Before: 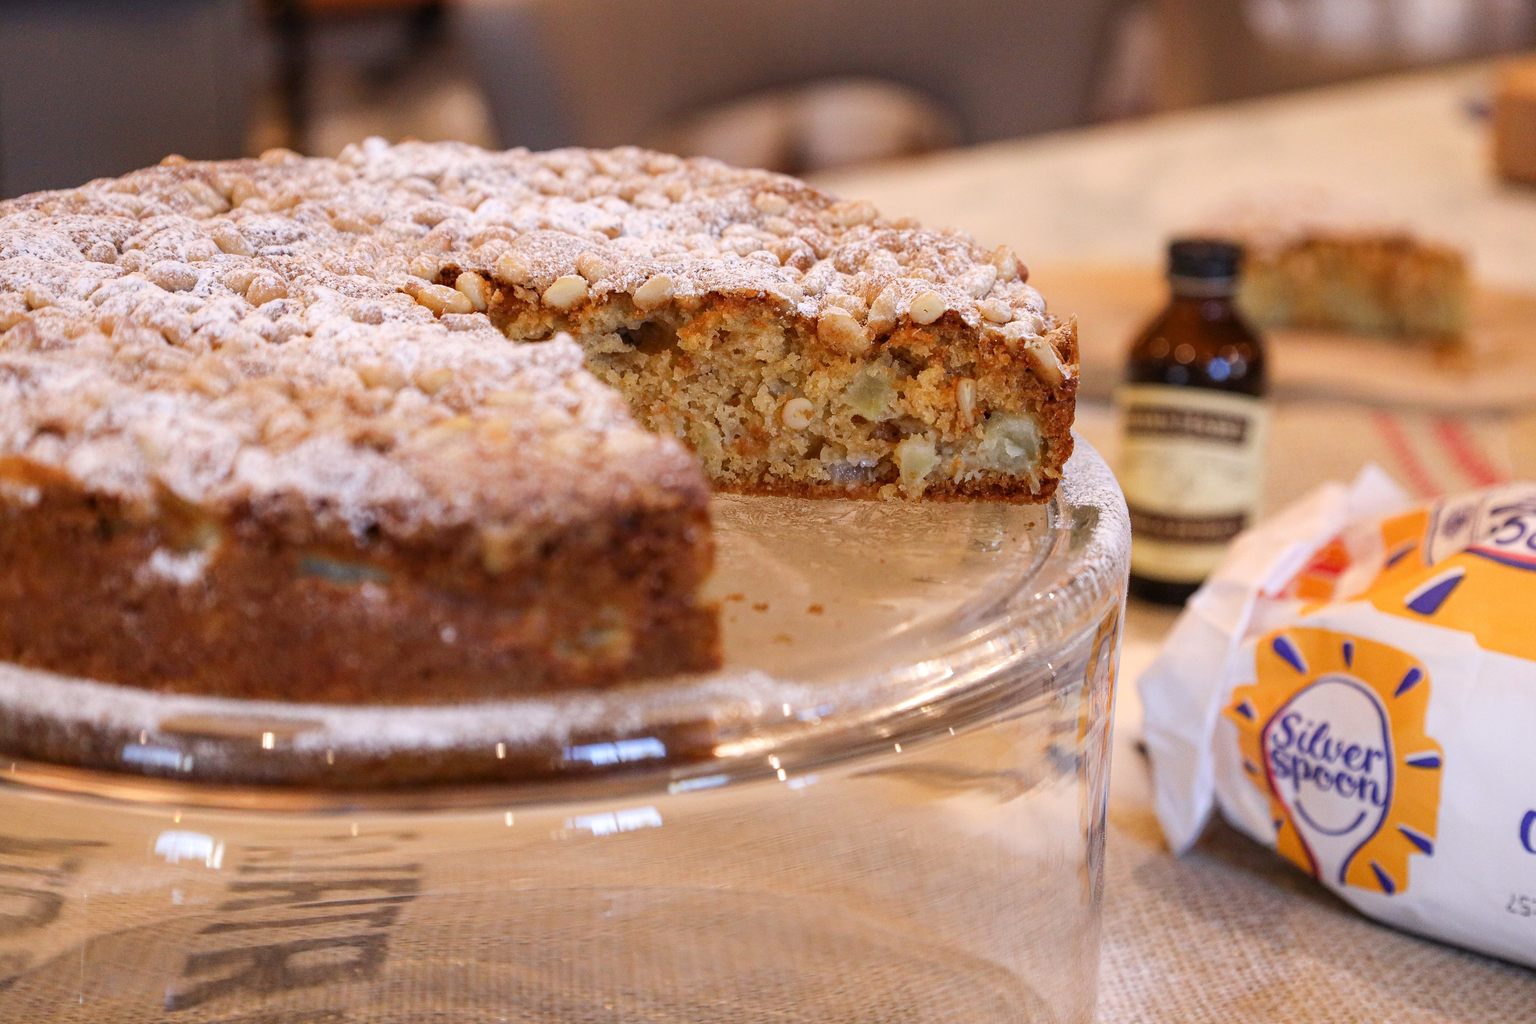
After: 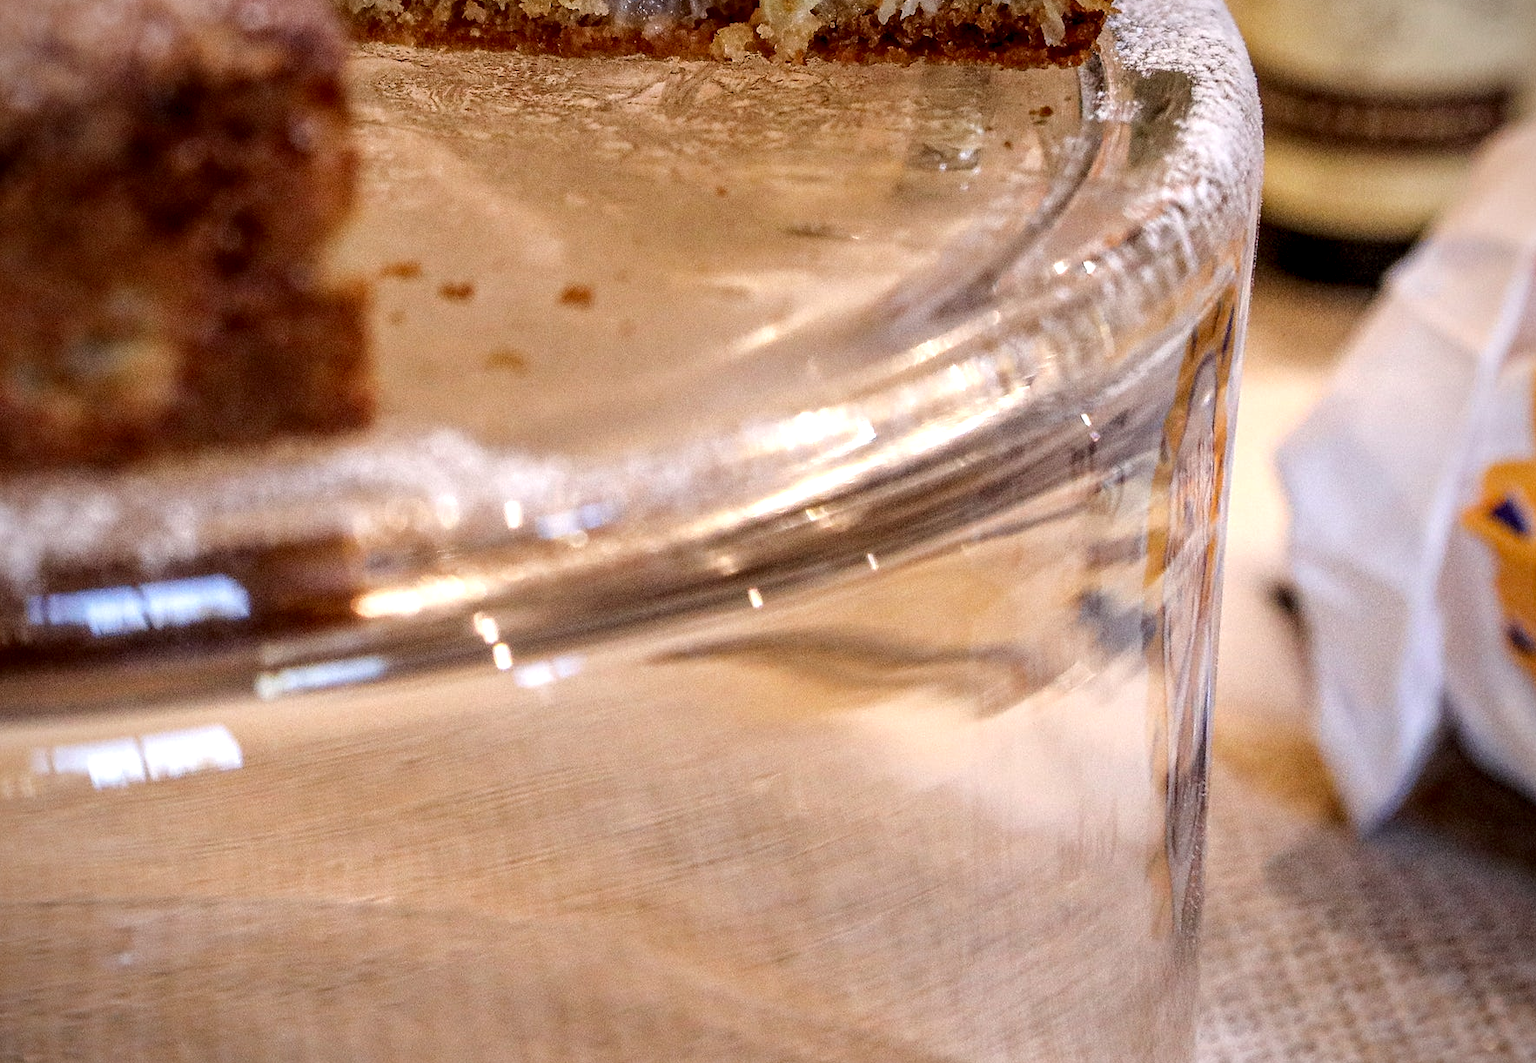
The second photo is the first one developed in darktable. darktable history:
crop: left 35.865%, top 46.221%, right 18.162%, bottom 6.014%
local contrast: detail 161%
vignetting: fall-off start 75.59%, saturation 0.054, width/height ratio 1.082
